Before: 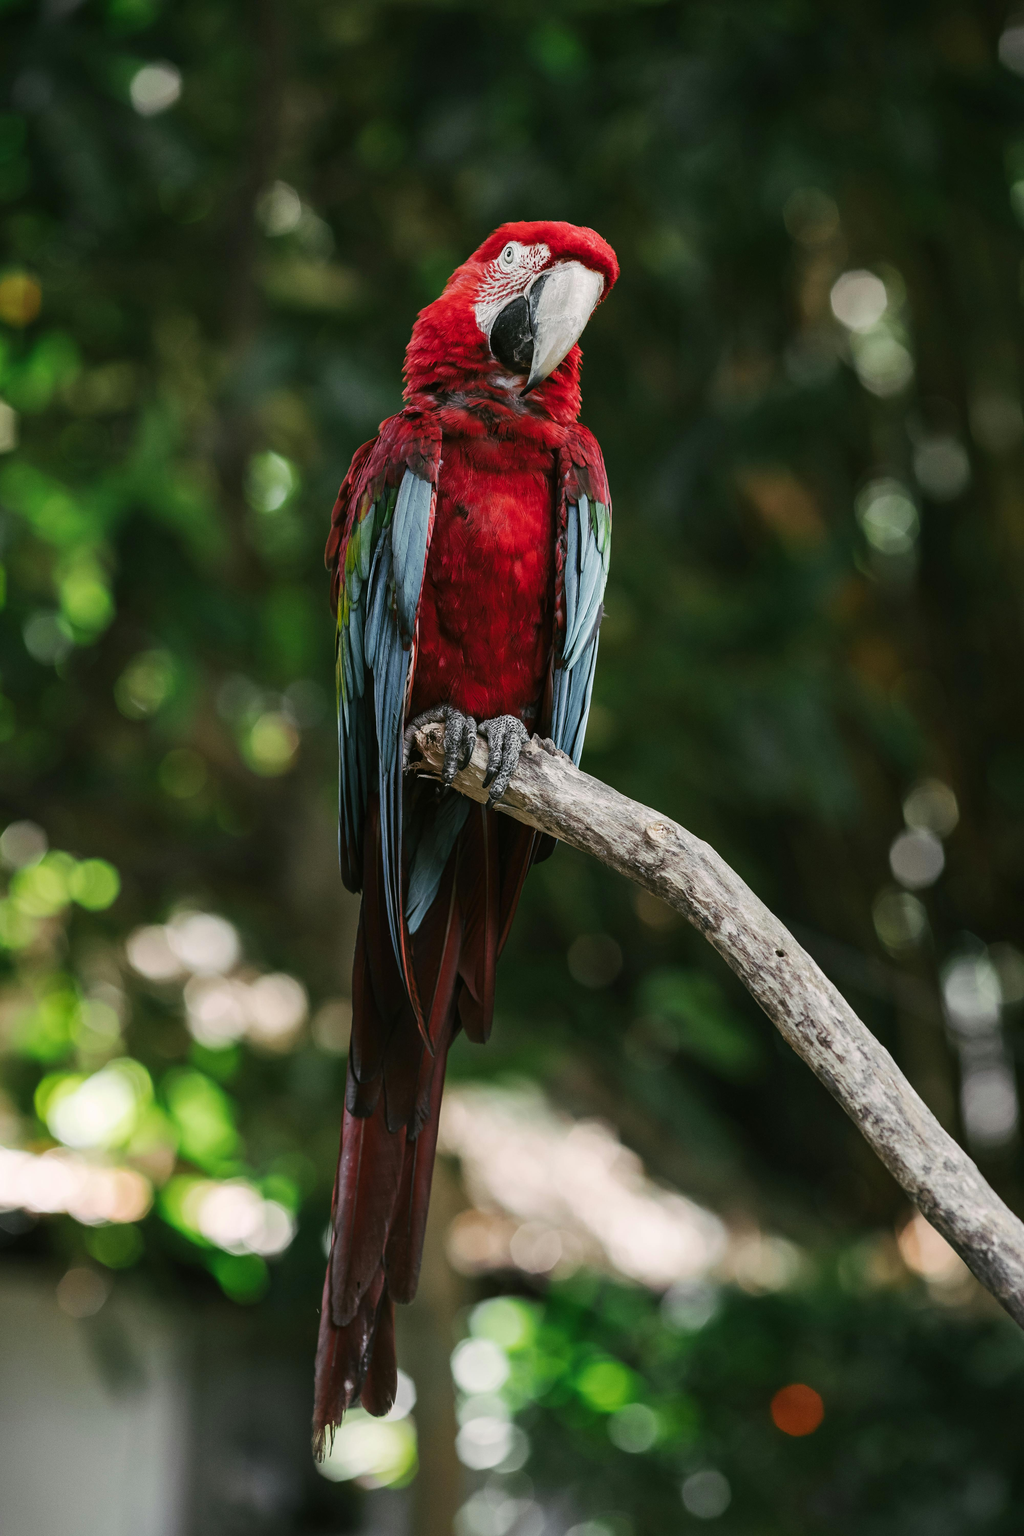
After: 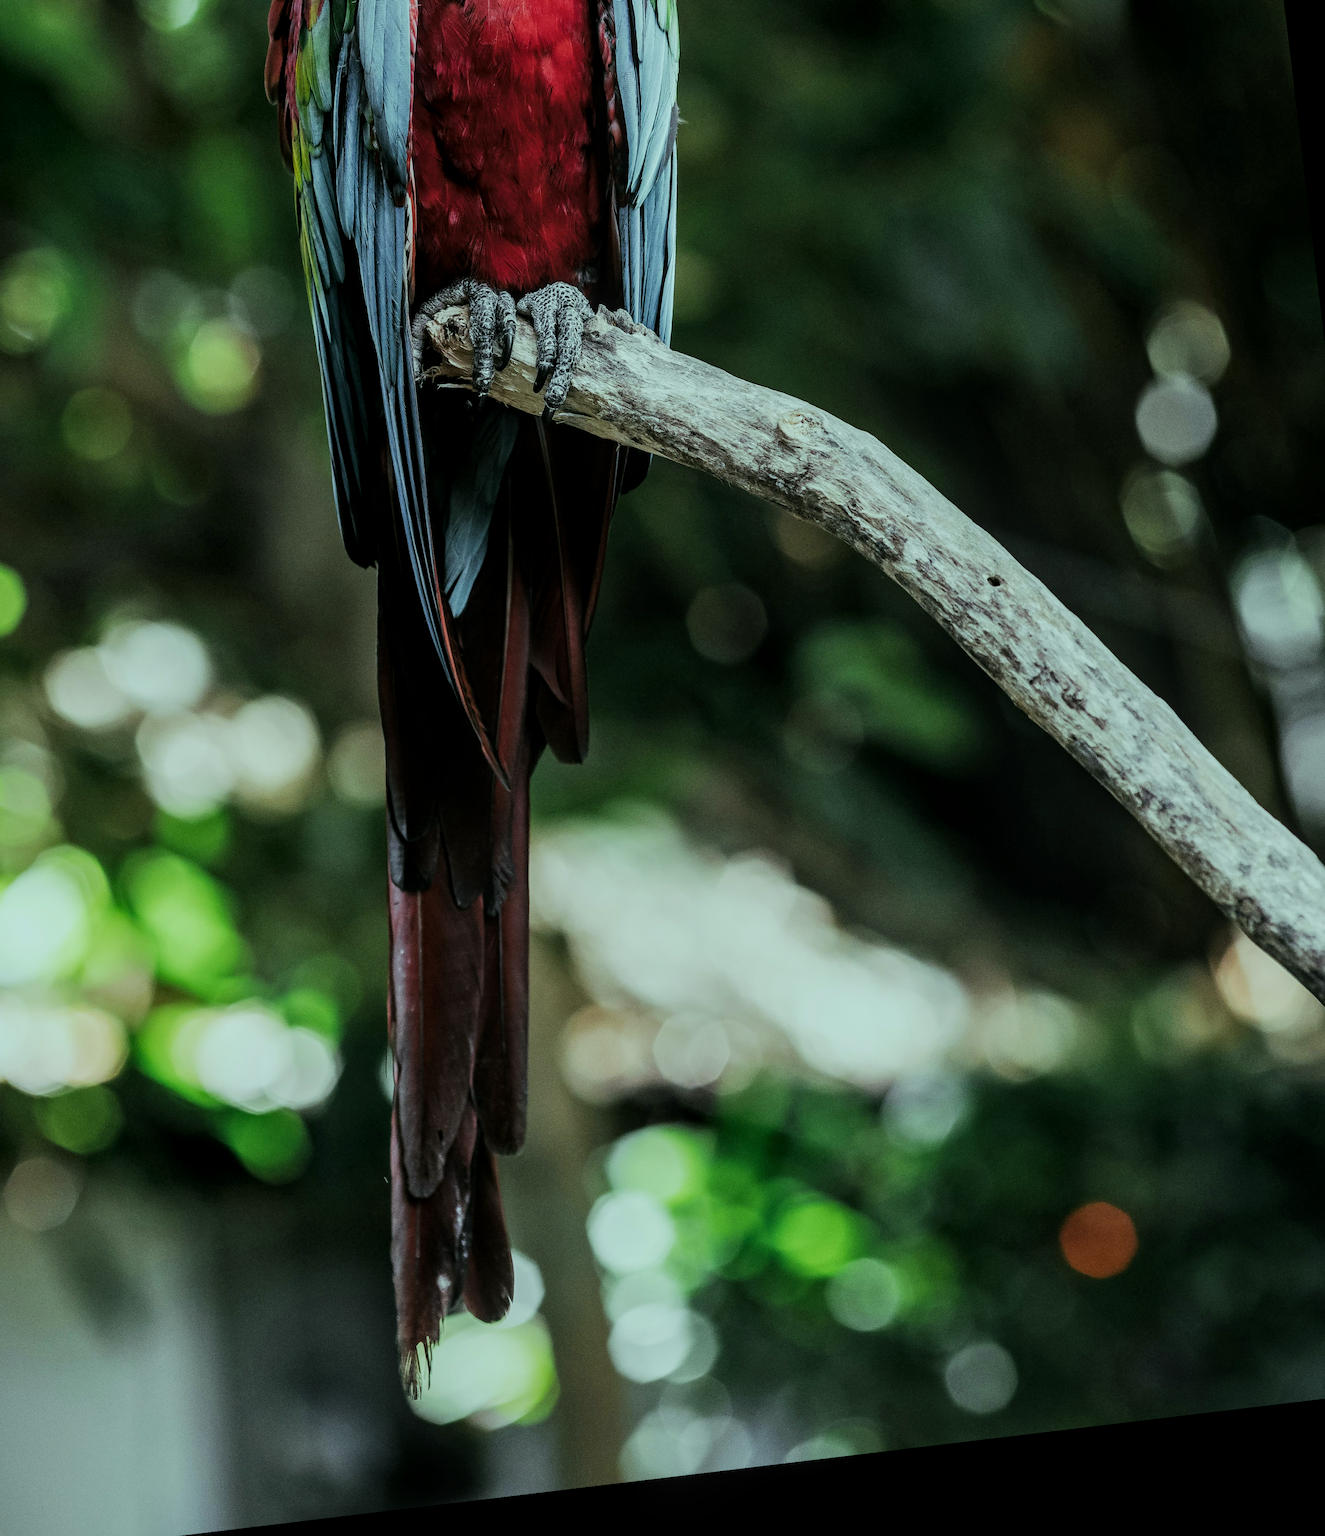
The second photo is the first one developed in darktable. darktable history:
local contrast: on, module defaults
rotate and perspective: rotation -6.83°, automatic cropping off
crop and rotate: left 17.299%, top 35.115%, right 7.015%, bottom 1.024%
filmic rgb: black relative exposure -7.65 EV, white relative exposure 4.56 EV, hardness 3.61
color balance: mode lift, gamma, gain (sRGB), lift [0.997, 0.979, 1.021, 1.011], gamma [1, 1.084, 0.916, 0.998], gain [1, 0.87, 1.13, 1.101], contrast 4.55%, contrast fulcrum 38.24%, output saturation 104.09%
